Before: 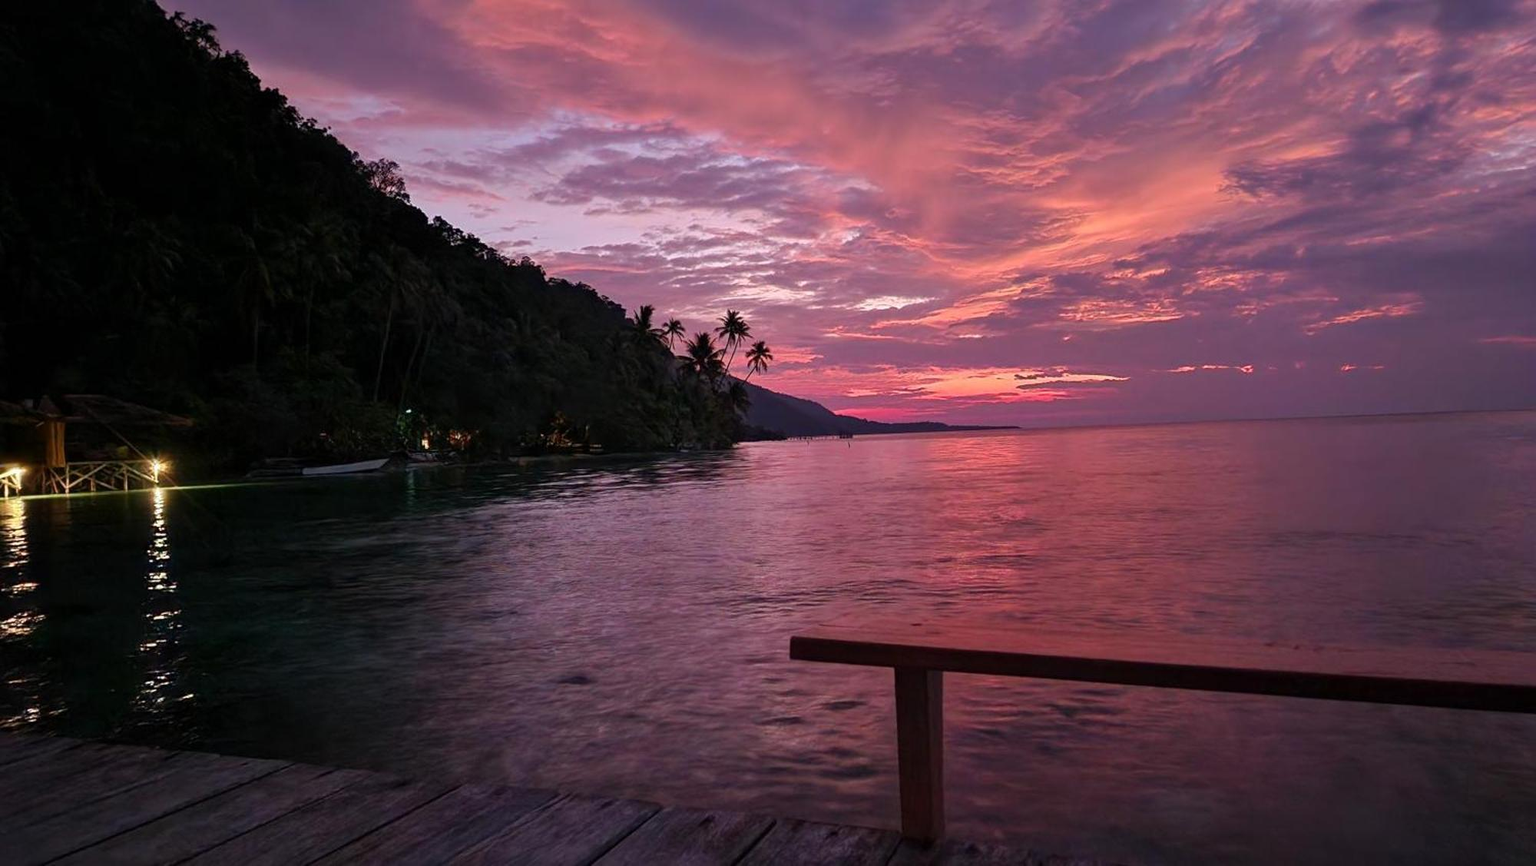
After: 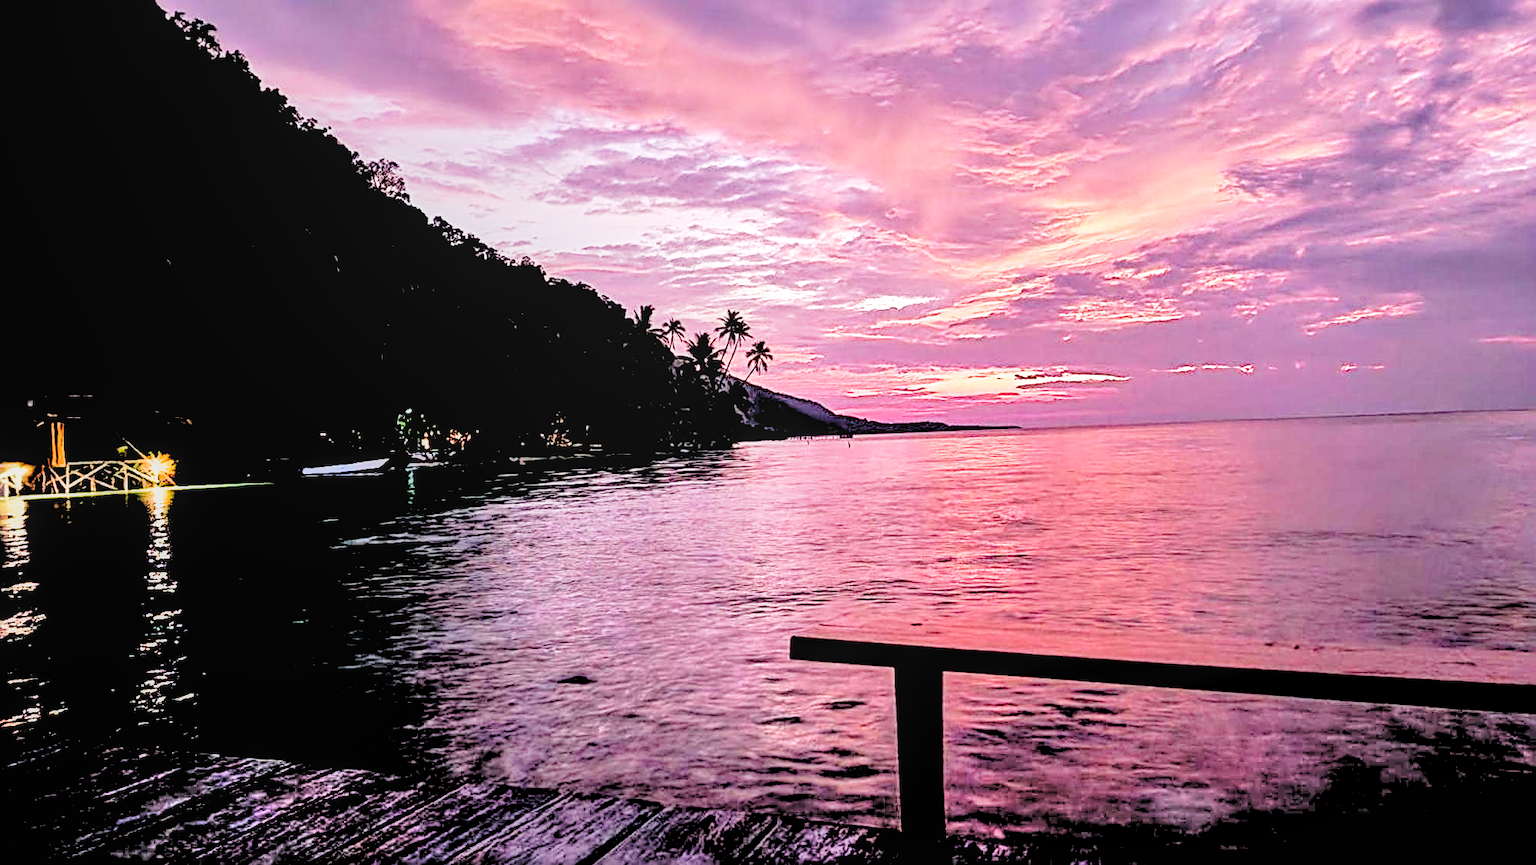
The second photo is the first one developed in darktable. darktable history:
exposure: black level correction 0.001, exposure 0.5 EV, compensate exposure bias true, compensate highlight preservation false
sharpen: radius 3.69, amount 0.928
base curve: curves: ch0 [(0, 0) (0.028, 0.03) (0.121, 0.232) (0.46, 0.748) (0.859, 0.968) (1, 1)], preserve colors none
local contrast: on, module defaults
rgb levels: levels [[0.027, 0.429, 0.996], [0, 0.5, 1], [0, 0.5, 1]]
haze removal: strength -0.1, adaptive false
shadows and highlights: low approximation 0.01, soften with gaussian
